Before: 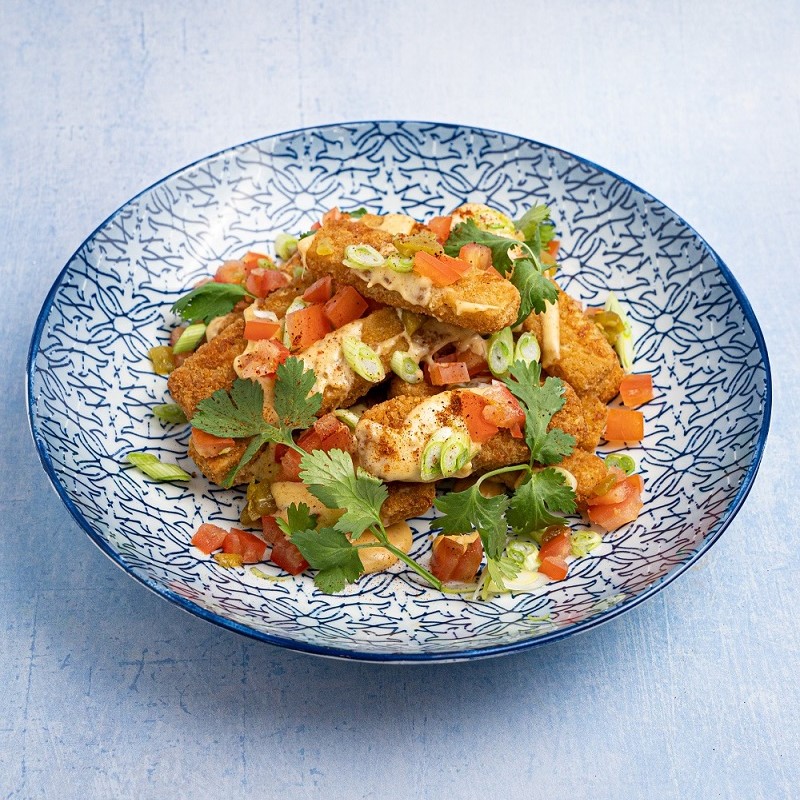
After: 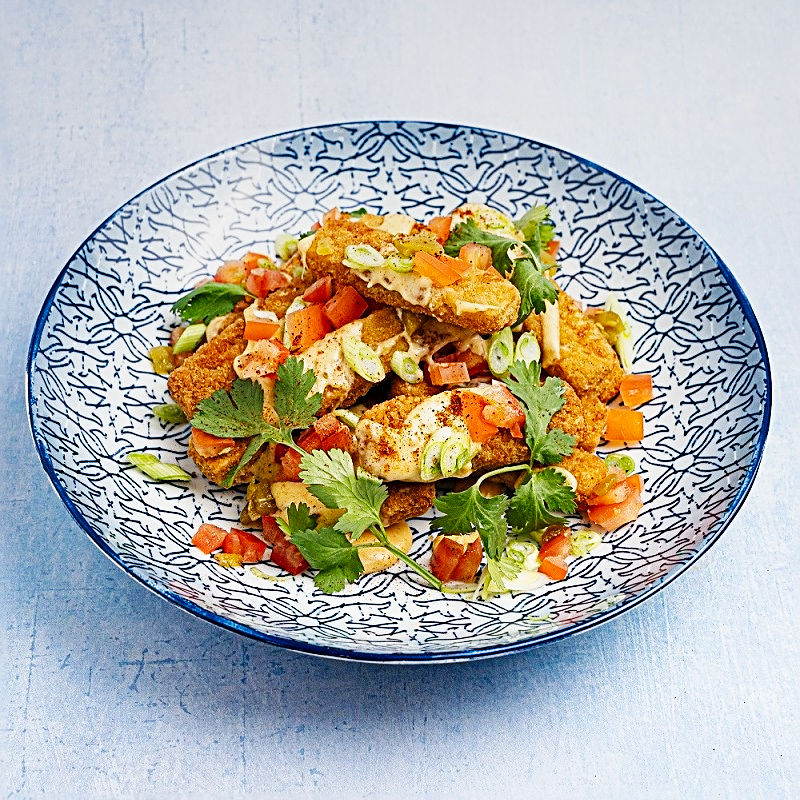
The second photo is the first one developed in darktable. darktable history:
base curve: curves: ch0 [(0, 0) (0.032, 0.025) (0.121, 0.166) (0.206, 0.329) (0.605, 0.79) (1, 1)], preserve colors none
sharpen: radius 2.543, amount 0.636
white balance: red 1, blue 1
graduated density: on, module defaults
